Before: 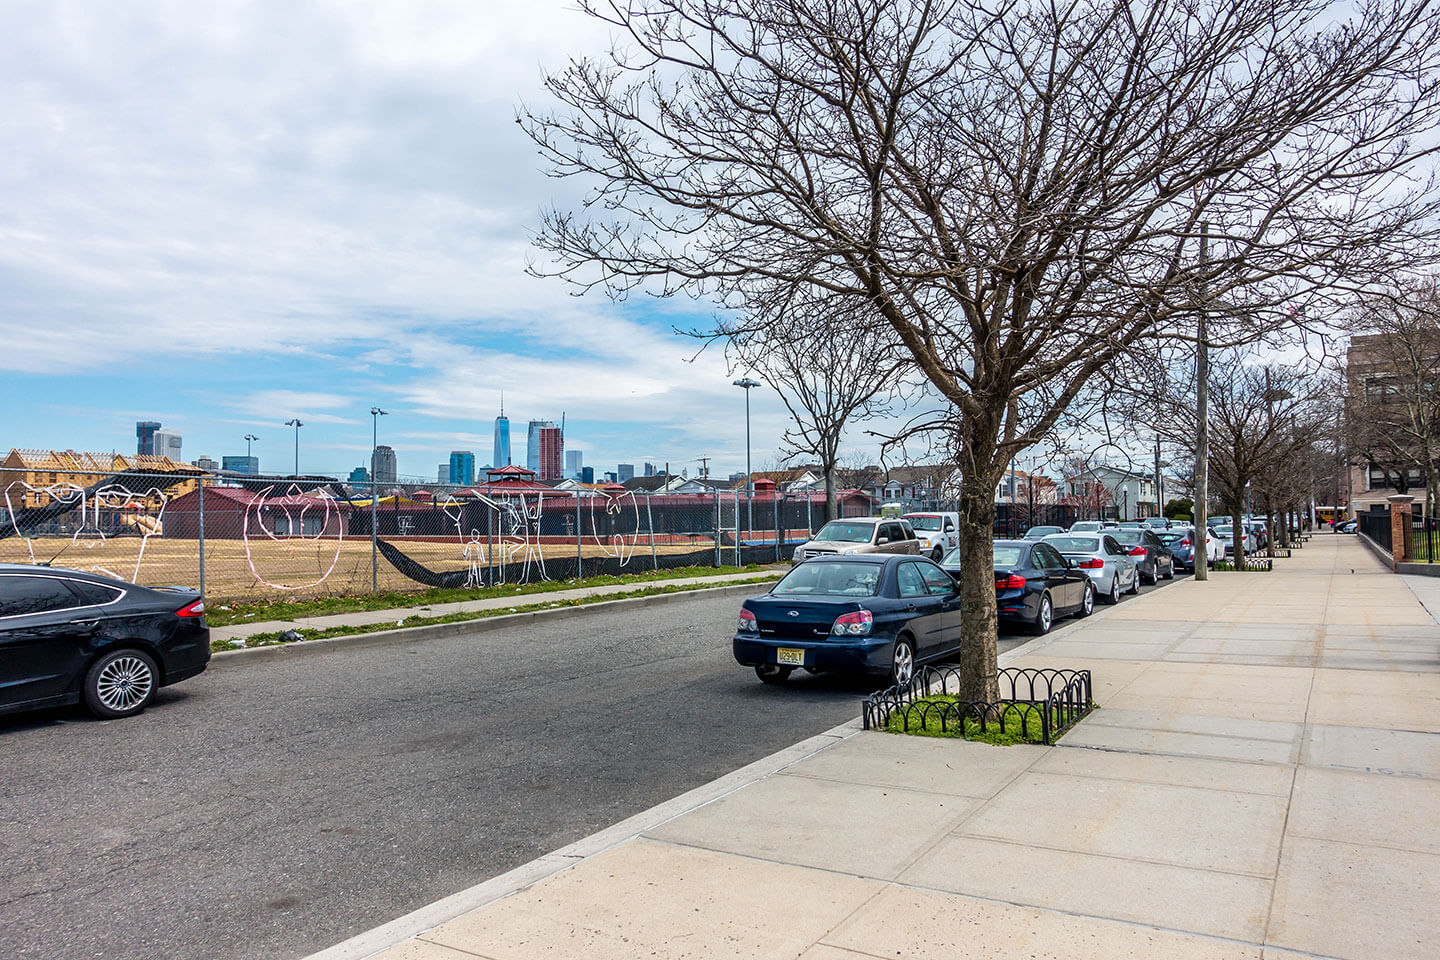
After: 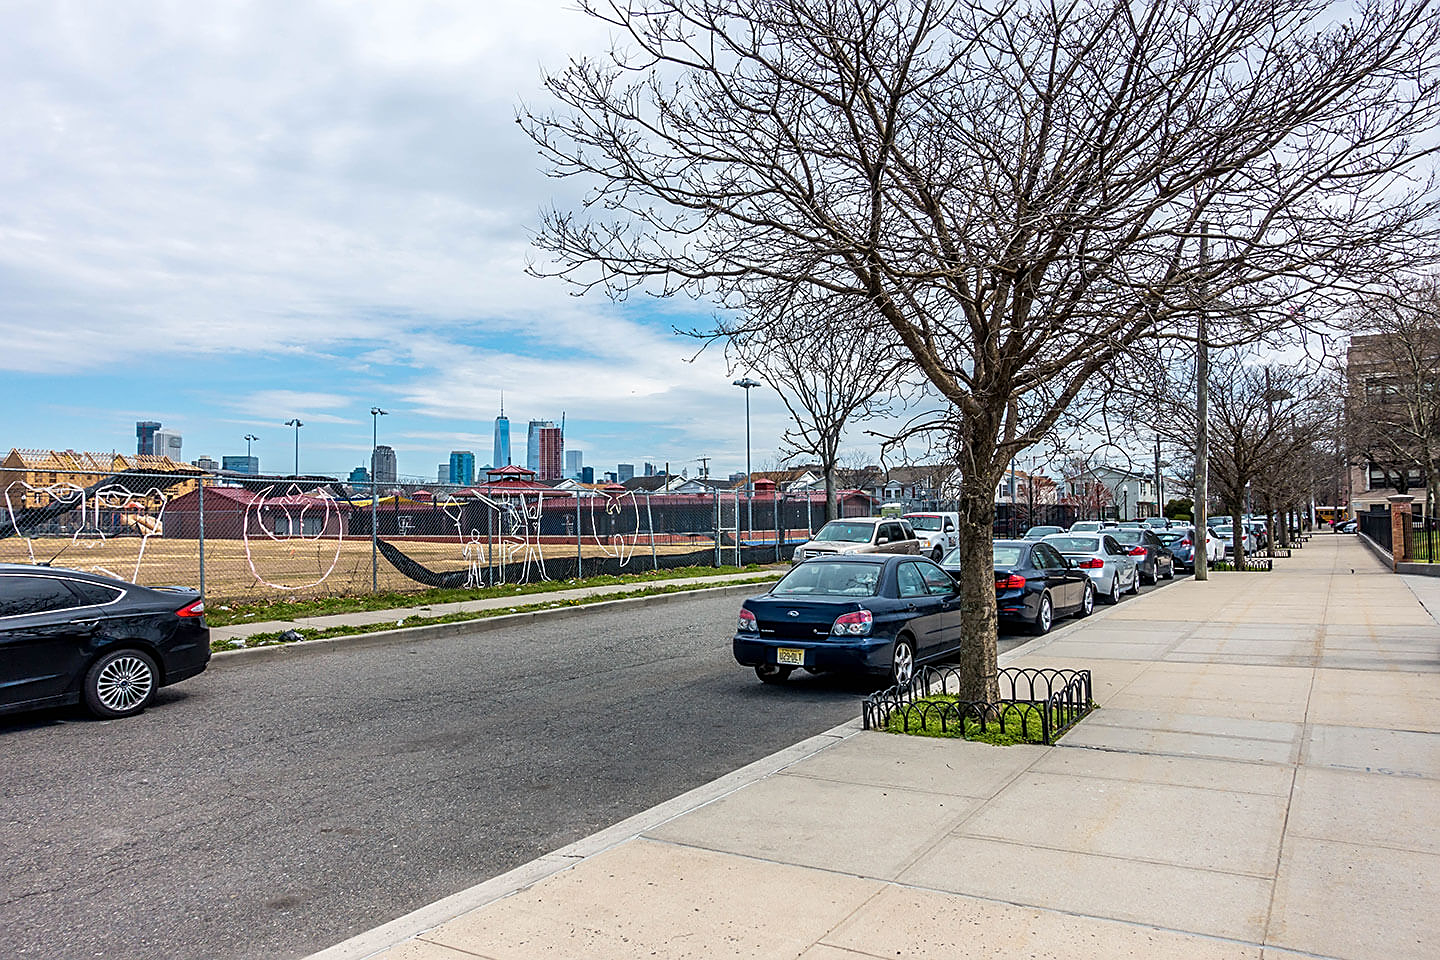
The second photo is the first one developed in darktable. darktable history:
sharpen: amount 0.485
